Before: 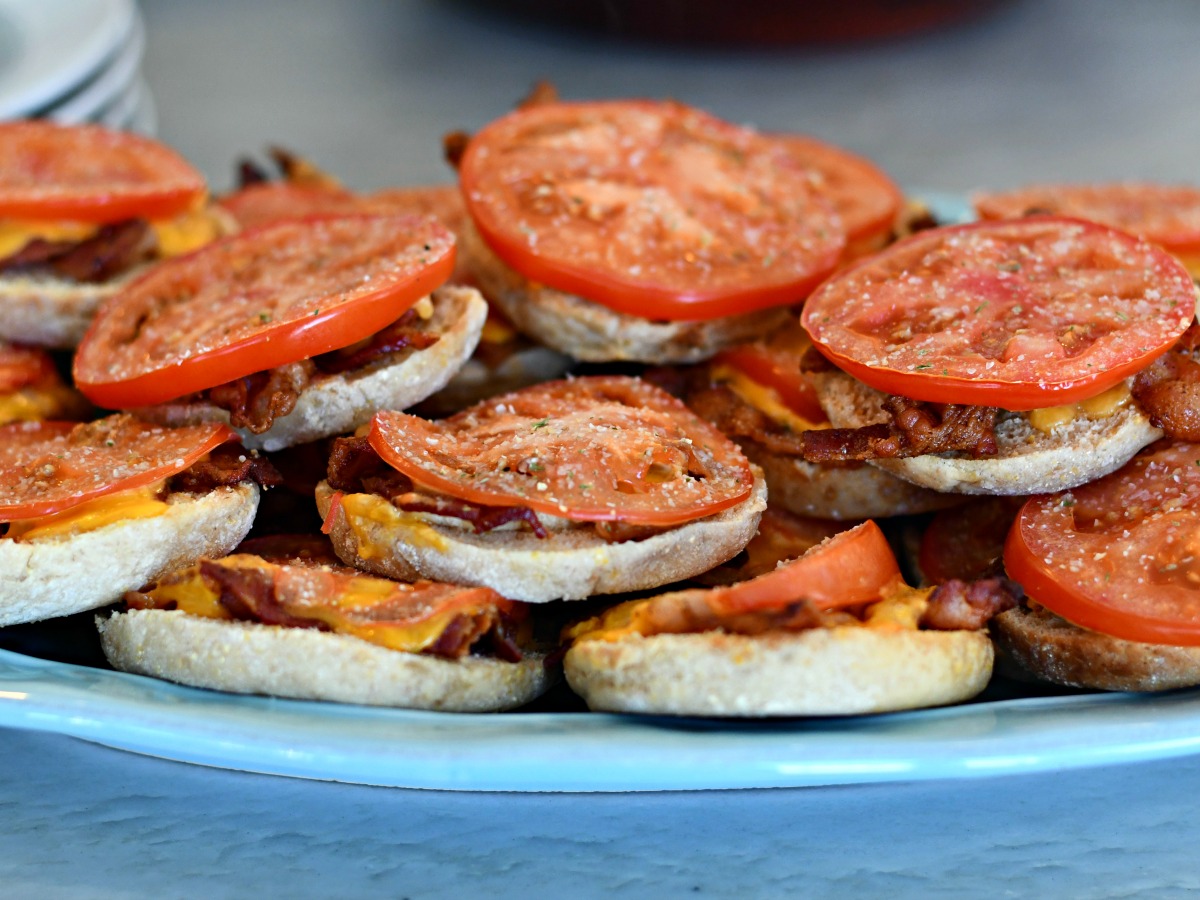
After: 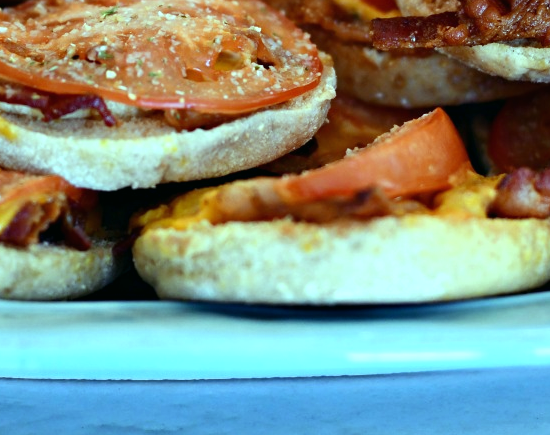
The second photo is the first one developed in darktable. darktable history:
levels: levels [0, 0.492, 0.984]
color balance: mode lift, gamma, gain (sRGB), lift [0.997, 0.979, 1.021, 1.011], gamma [1, 1.084, 0.916, 0.998], gain [1, 0.87, 1.13, 1.101], contrast 4.55%, contrast fulcrum 38.24%, output saturation 104.09%
crop: left 35.976%, top 45.819%, right 18.162%, bottom 5.807%
